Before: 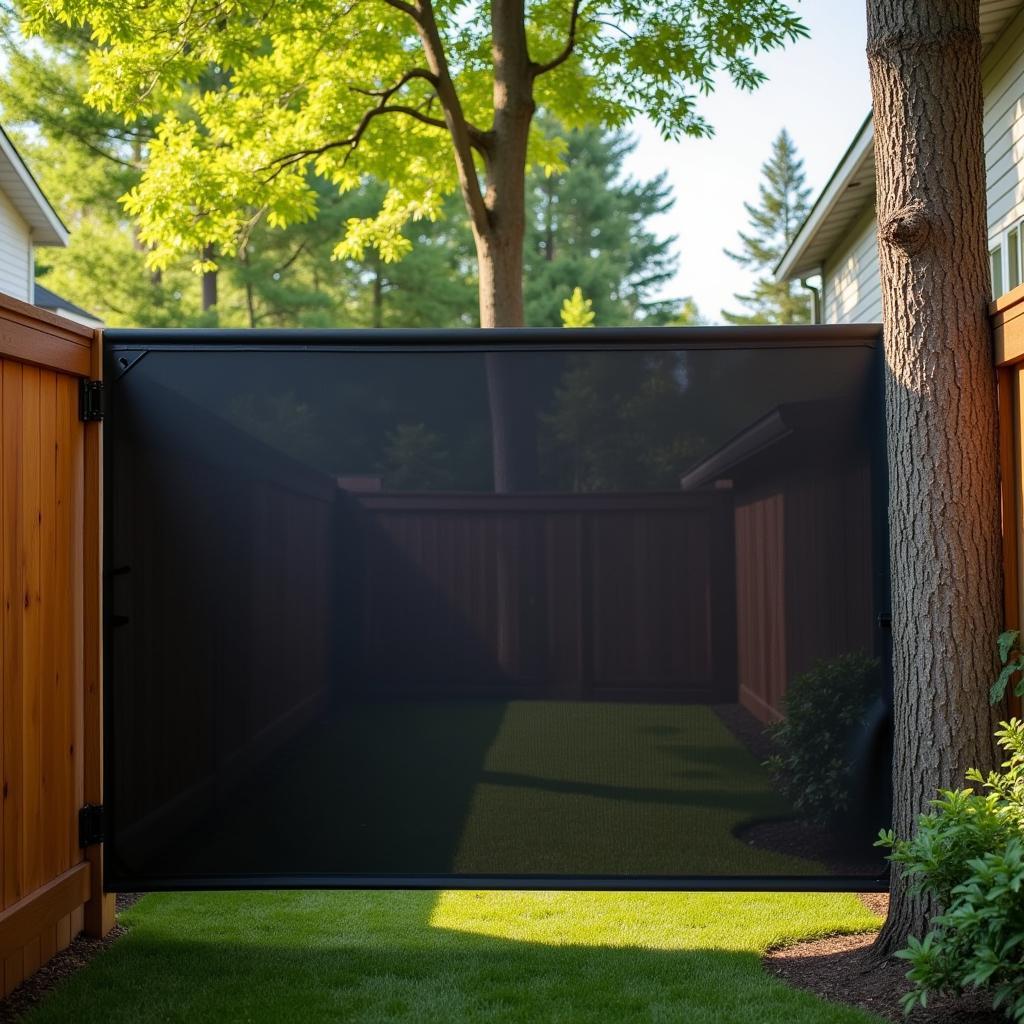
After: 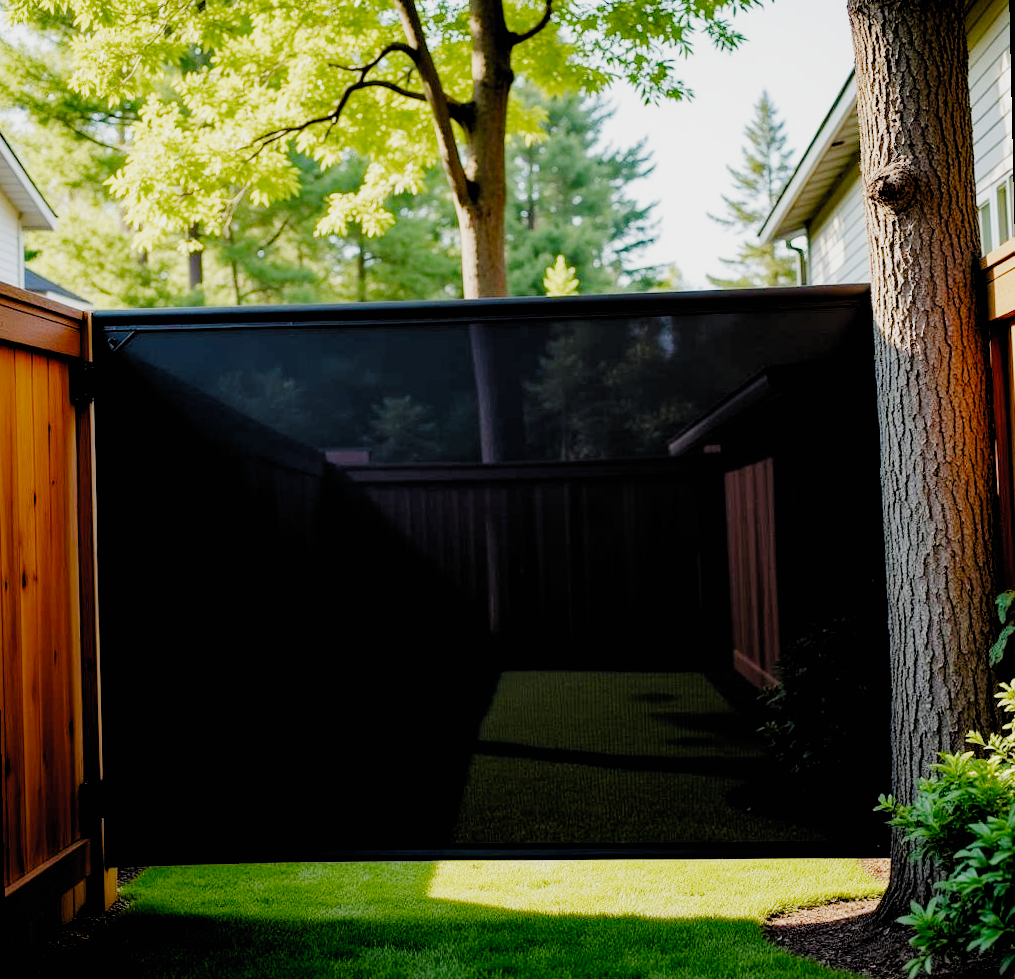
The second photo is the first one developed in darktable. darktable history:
exposure: black level correction 0, exposure 0.7 EV, compensate exposure bias true, compensate highlight preservation false
rotate and perspective: rotation -1.32°, lens shift (horizontal) -0.031, crop left 0.015, crop right 0.985, crop top 0.047, crop bottom 0.982
filmic rgb: black relative exposure -2.85 EV, white relative exposure 4.56 EV, hardness 1.77, contrast 1.25, preserve chrominance no, color science v5 (2021)
